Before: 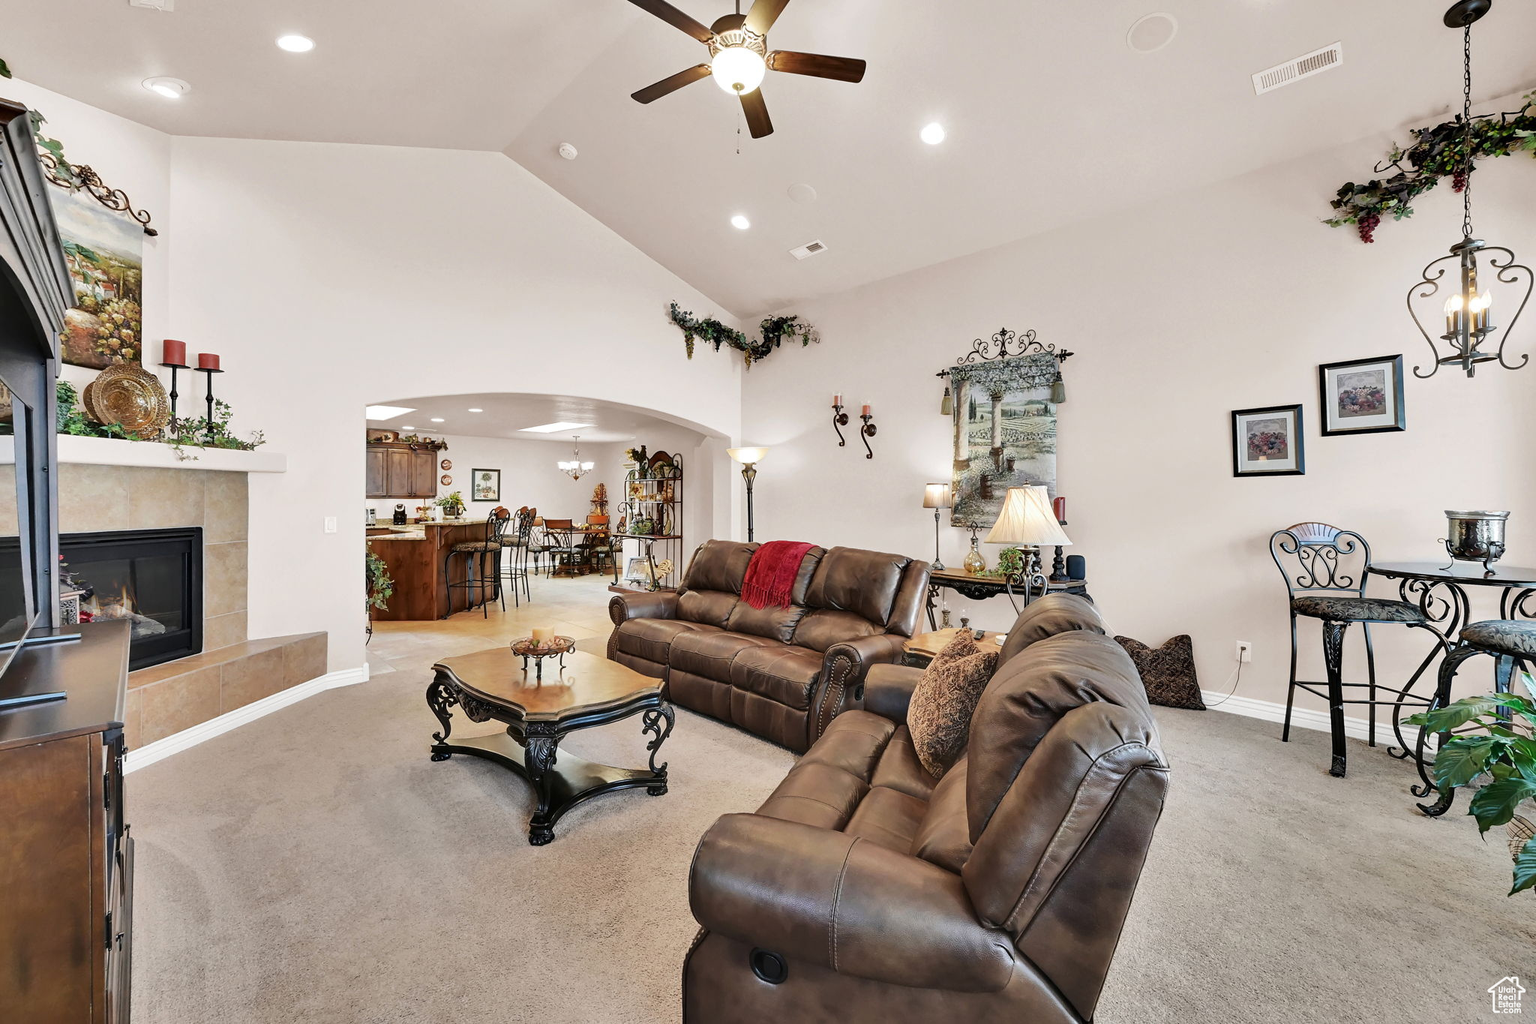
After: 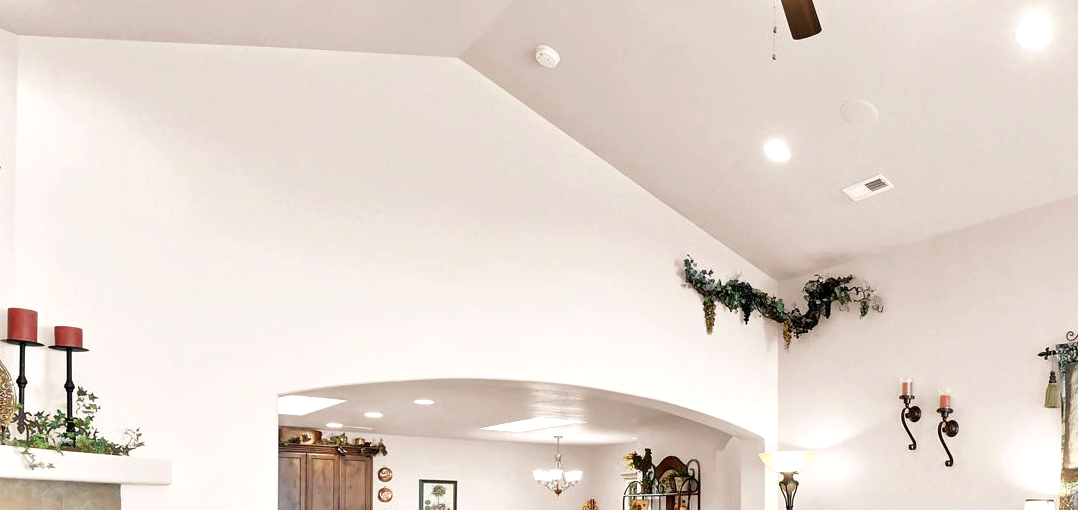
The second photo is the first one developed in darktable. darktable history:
color balance rgb: perceptual saturation grading › global saturation -0.037%, perceptual brilliance grading › global brilliance 10.435%, global vibrance 0.51%
crop: left 10.289%, top 10.645%, right 36.435%, bottom 51.882%
